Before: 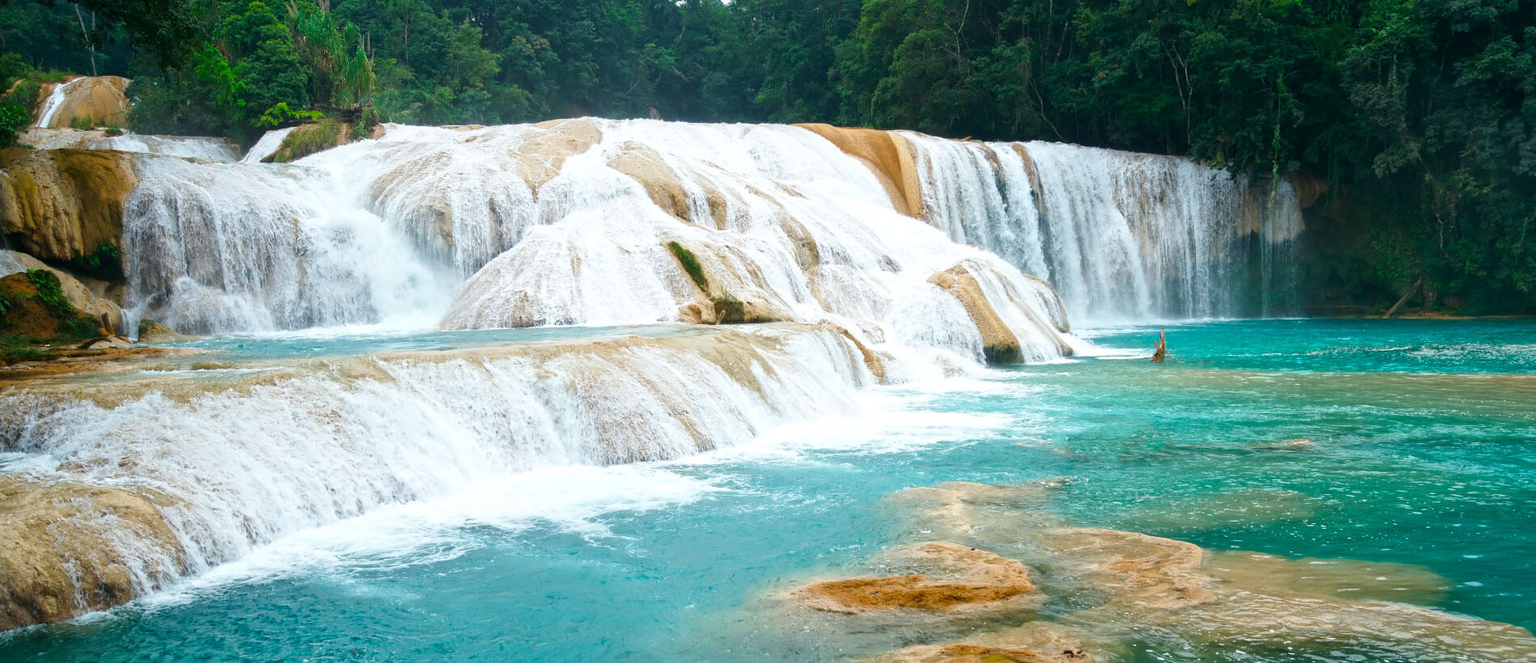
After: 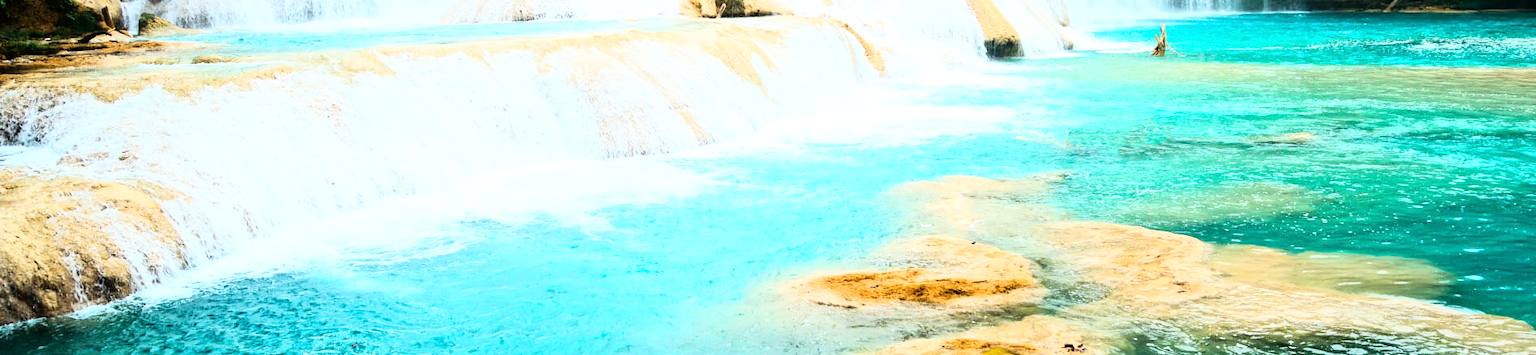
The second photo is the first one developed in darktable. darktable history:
rgb curve: curves: ch0 [(0, 0) (0.21, 0.15) (0.24, 0.21) (0.5, 0.75) (0.75, 0.96) (0.89, 0.99) (1, 1)]; ch1 [(0, 0.02) (0.21, 0.13) (0.25, 0.2) (0.5, 0.67) (0.75, 0.9) (0.89, 0.97) (1, 1)]; ch2 [(0, 0.02) (0.21, 0.13) (0.25, 0.2) (0.5, 0.67) (0.75, 0.9) (0.89, 0.97) (1, 1)], compensate middle gray true
crop and rotate: top 46.237%
